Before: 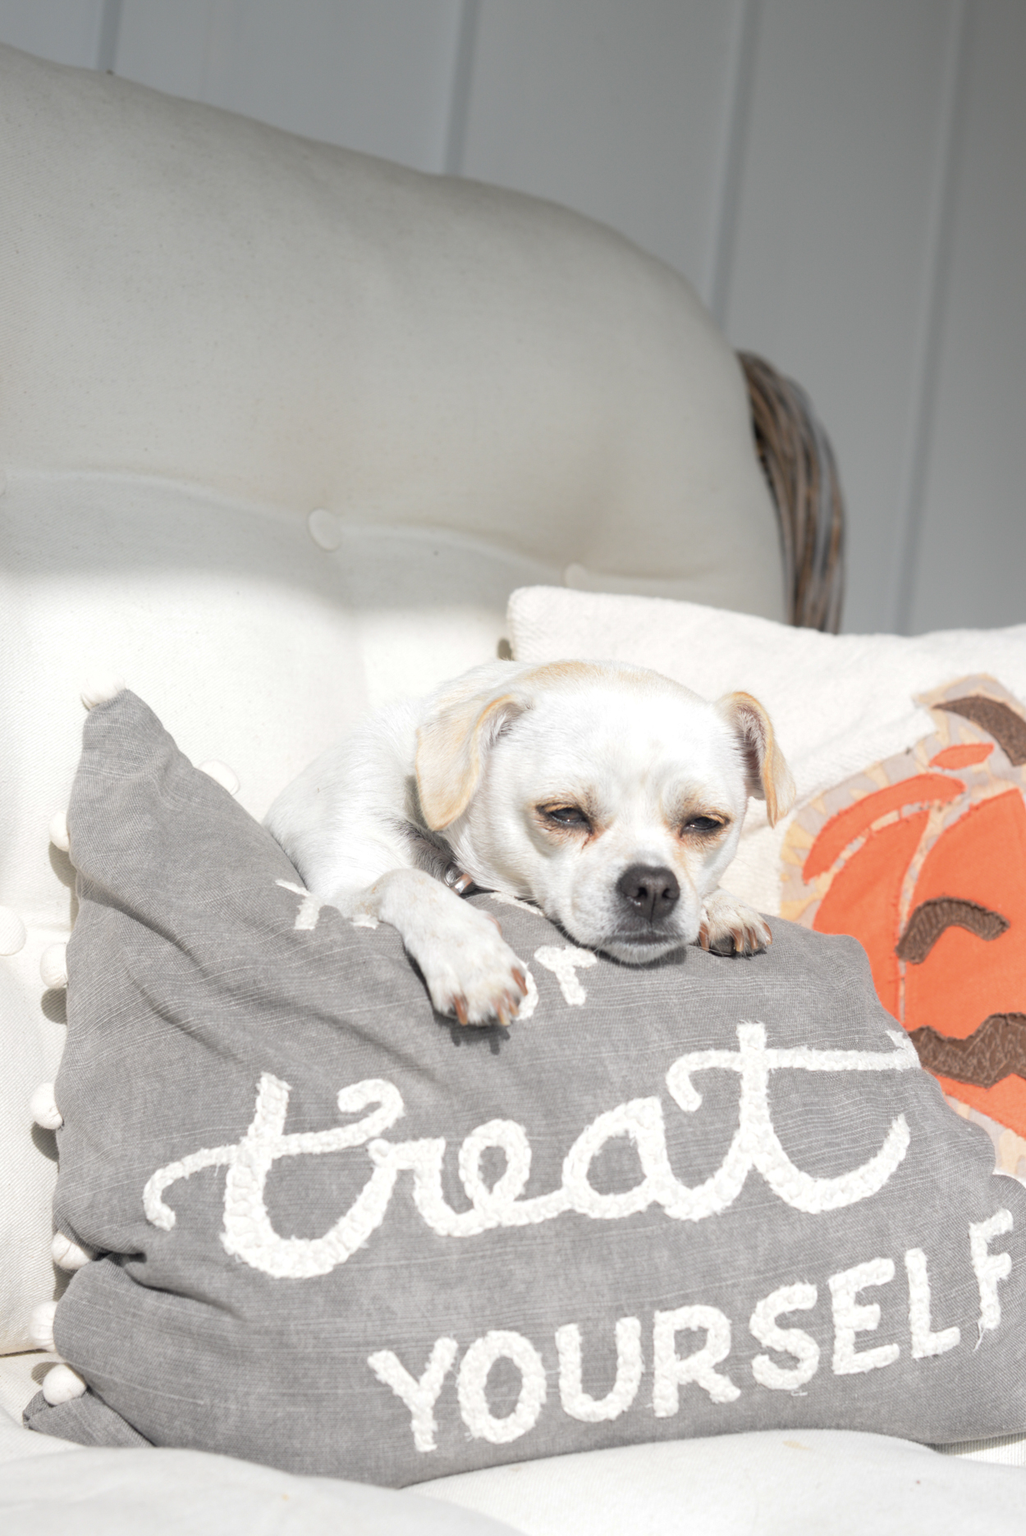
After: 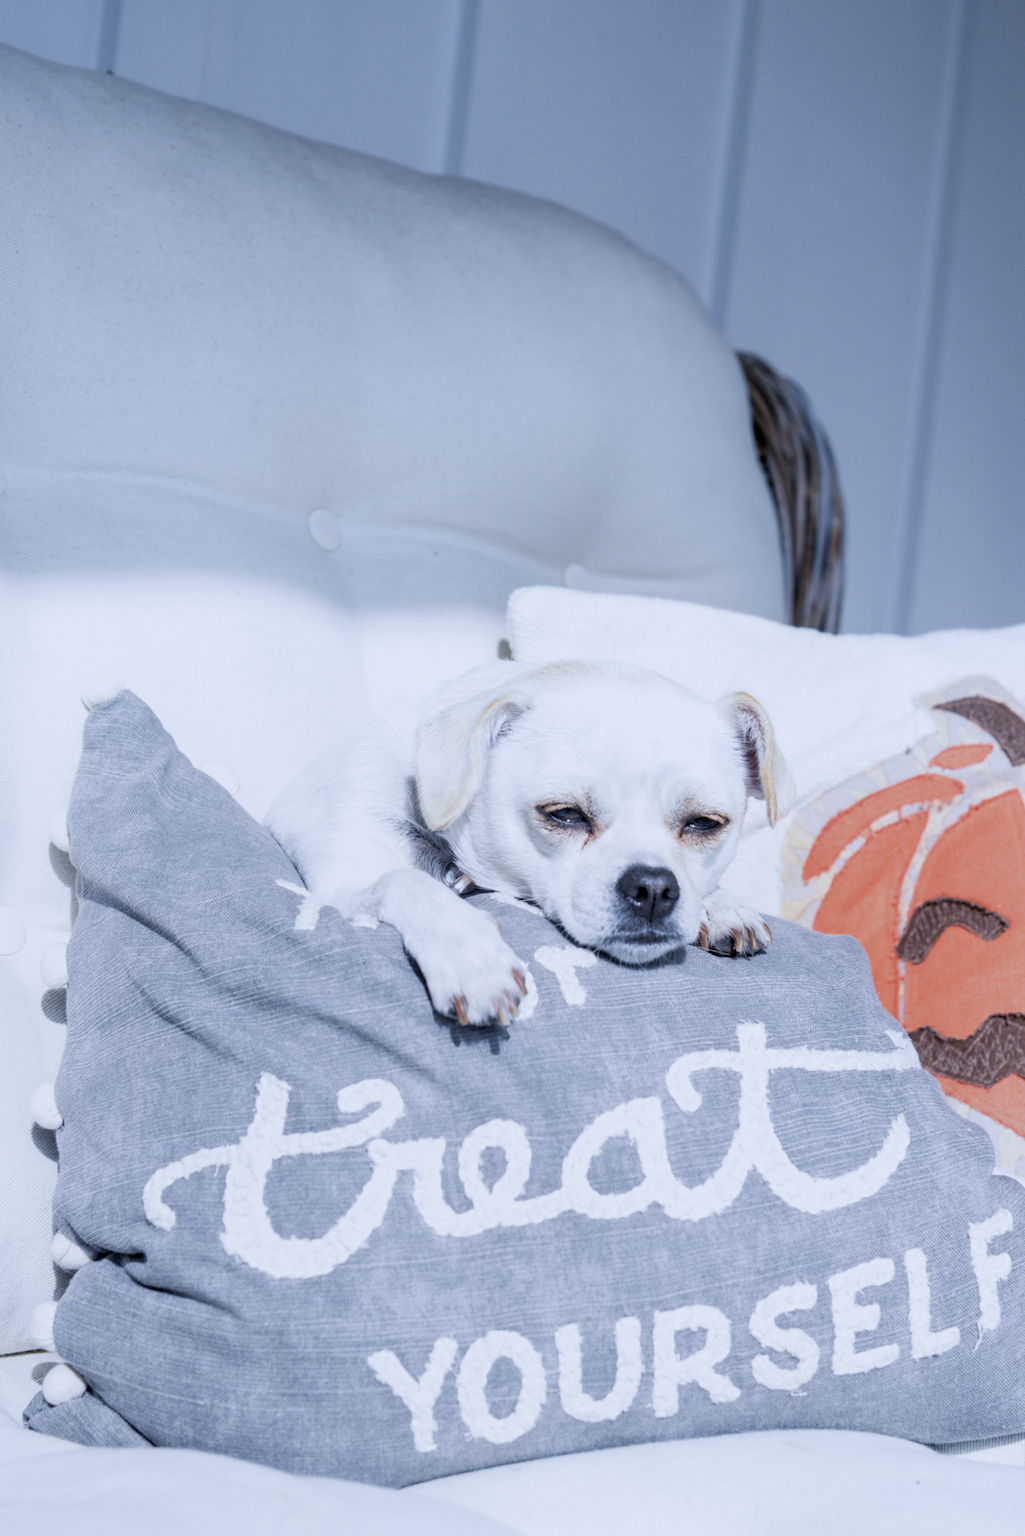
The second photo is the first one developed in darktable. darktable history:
white balance: red 0.871, blue 1.249
sigmoid: on, module defaults
local contrast: detail 130%
